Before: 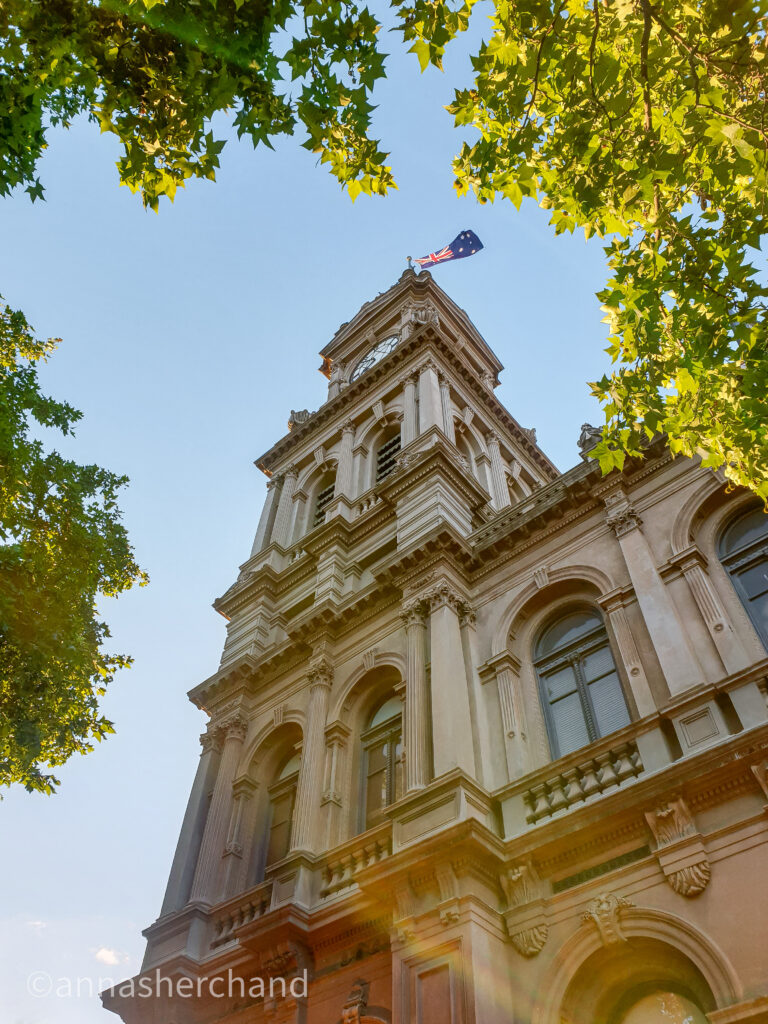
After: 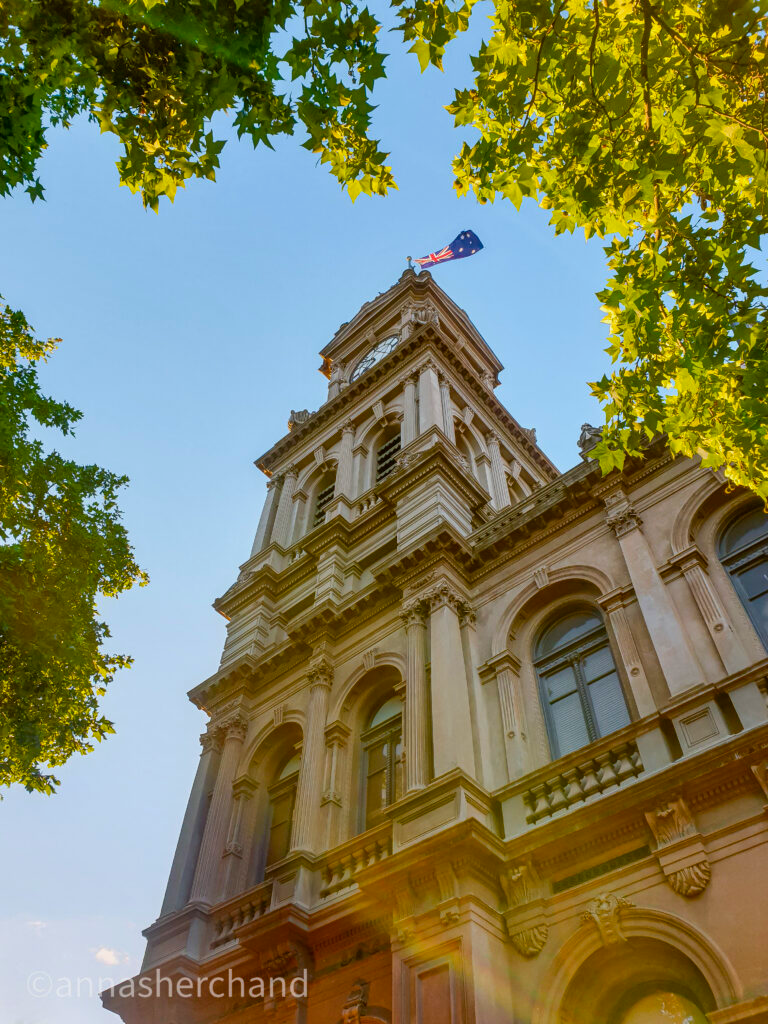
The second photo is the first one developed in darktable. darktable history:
exposure: exposure -0.177 EV, compensate highlight preservation false
color balance rgb: linear chroma grading › global chroma 13.3%, global vibrance 41.49%
